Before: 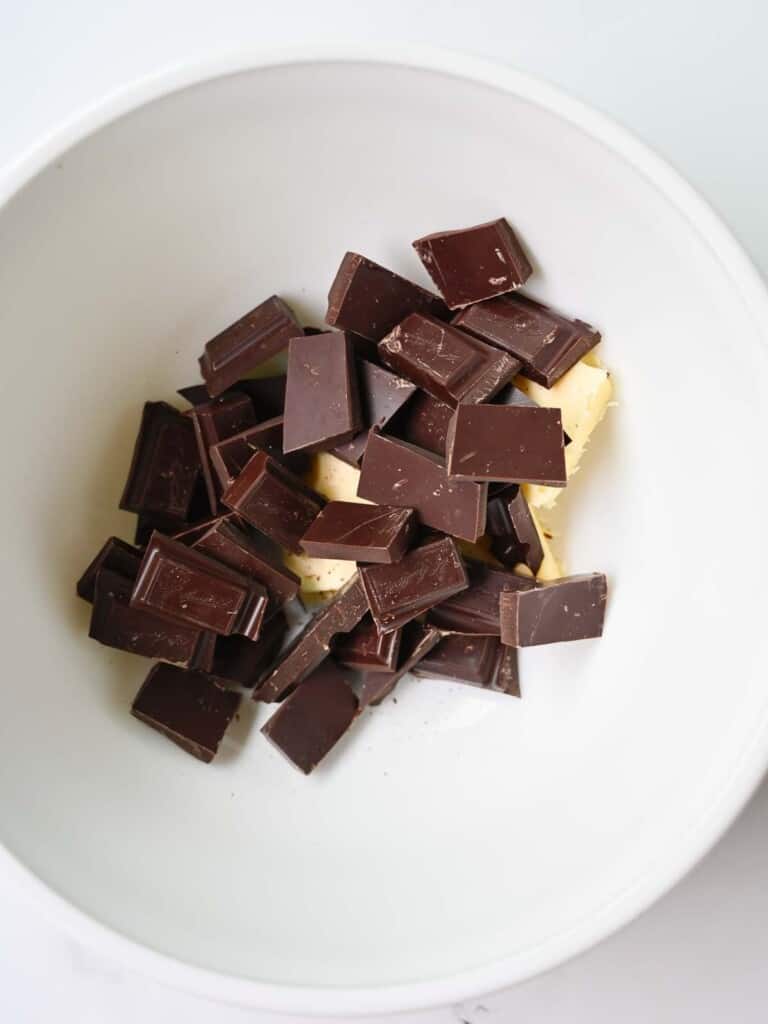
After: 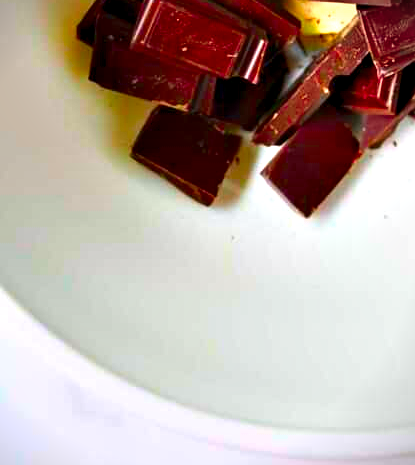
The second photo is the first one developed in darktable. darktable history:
crop and rotate: top 54.419%, right 45.898%, bottom 0.144%
exposure: black level correction -0.001, exposure 0.08 EV, compensate highlight preservation false
contrast equalizer: y [[0.6 ×6], [0.55 ×6], [0 ×6], [0 ×6], [0 ×6]]
color correction: highlights b* -0.042, saturation 2.98
vignetting: fall-off start 100.33%, center (-0.123, -0.004), unbound false
